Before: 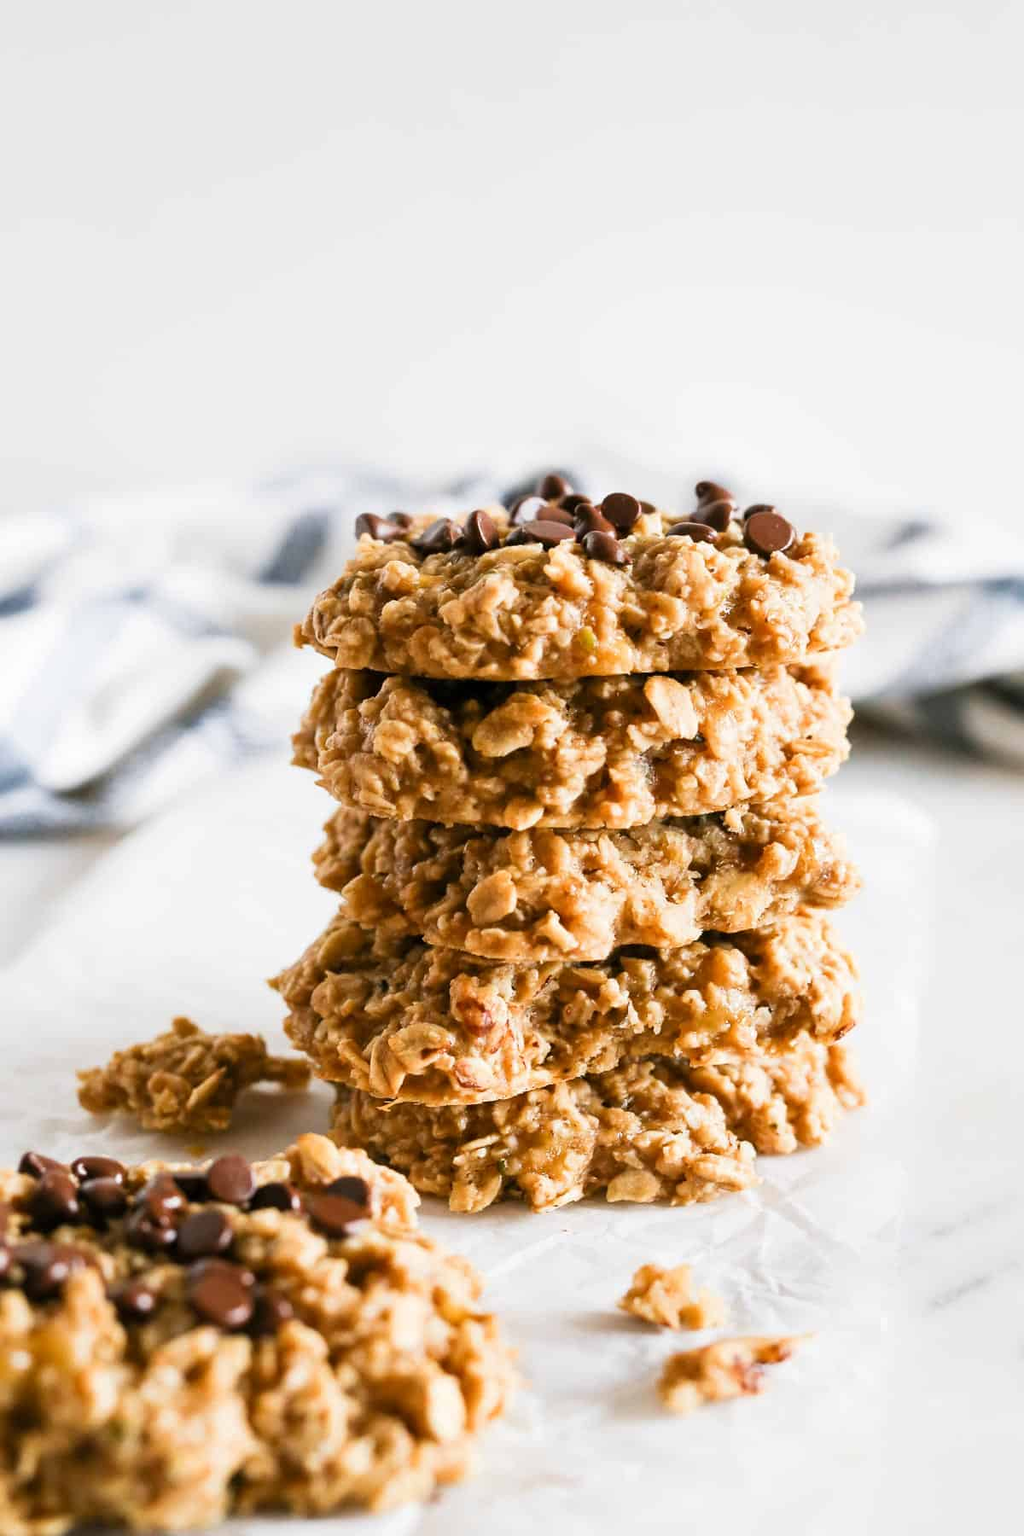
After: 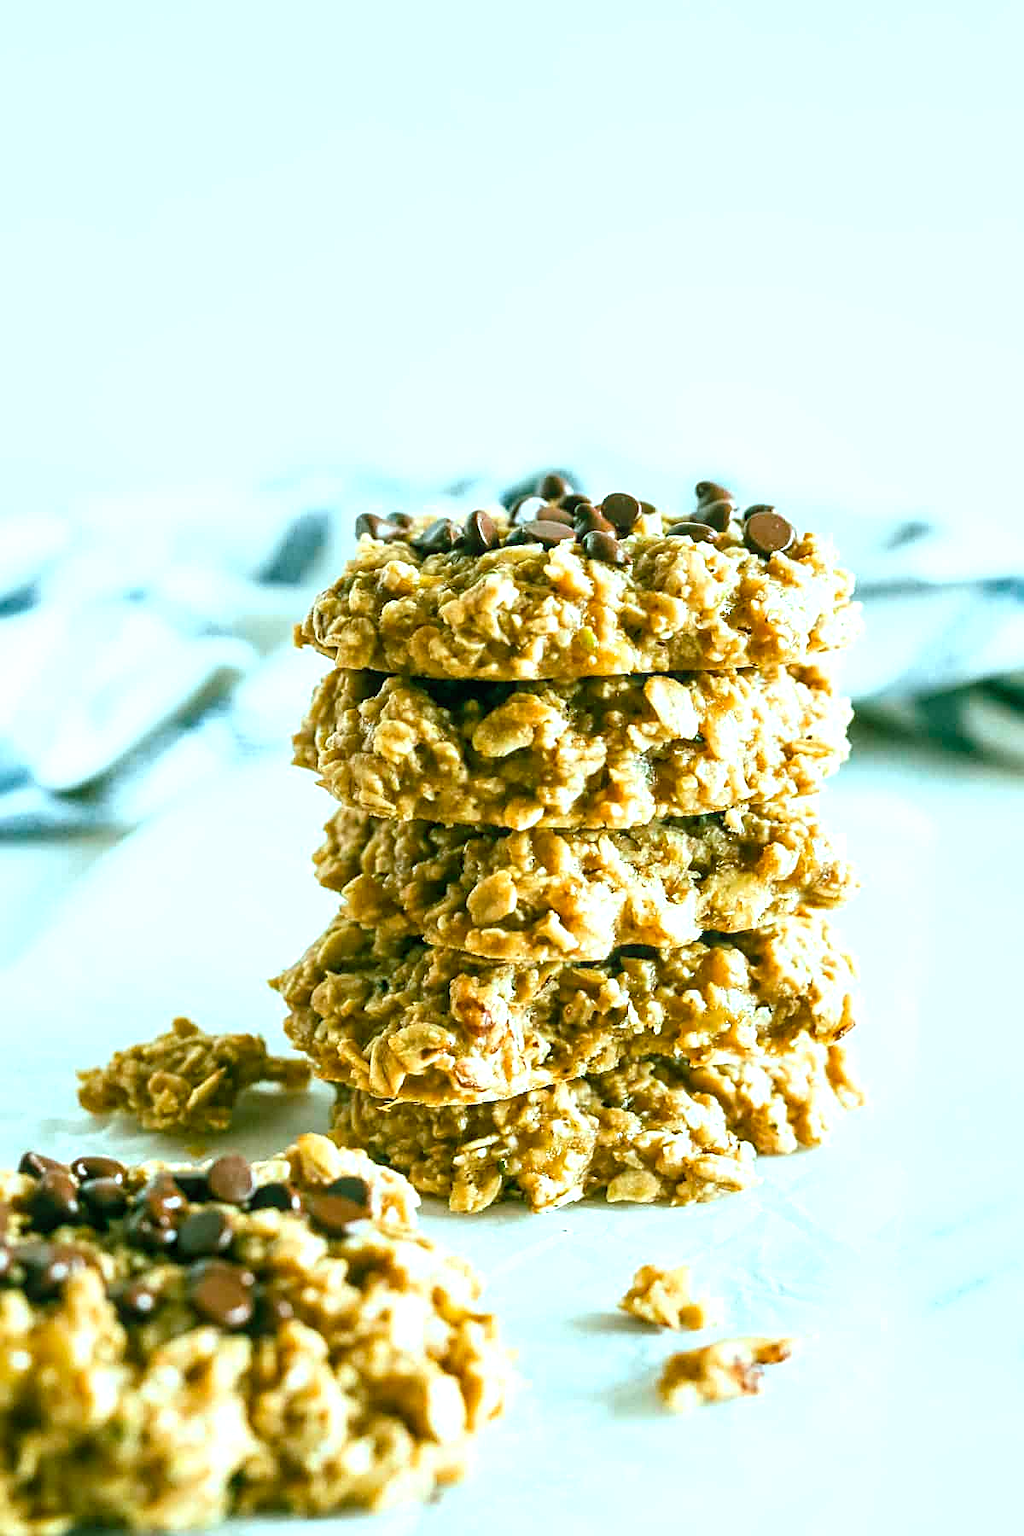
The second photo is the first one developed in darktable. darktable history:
local contrast: on, module defaults
sharpen: on, module defaults
exposure: black level correction 0, exposure 0.5 EV, compensate highlight preservation false
color balance rgb: shadows lift › chroma 11.71%, shadows lift › hue 133.46°, power › chroma 2.15%, power › hue 166.83°, highlights gain › chroma 4%, highlights gain › hue 200.2°, perceptual saturation grading › global saturation 18.05%
